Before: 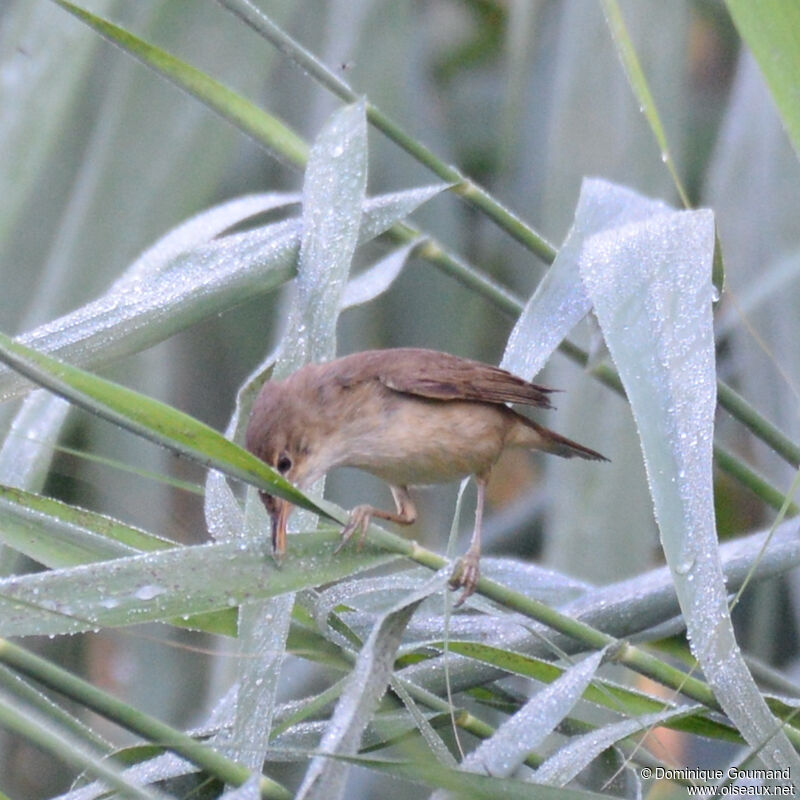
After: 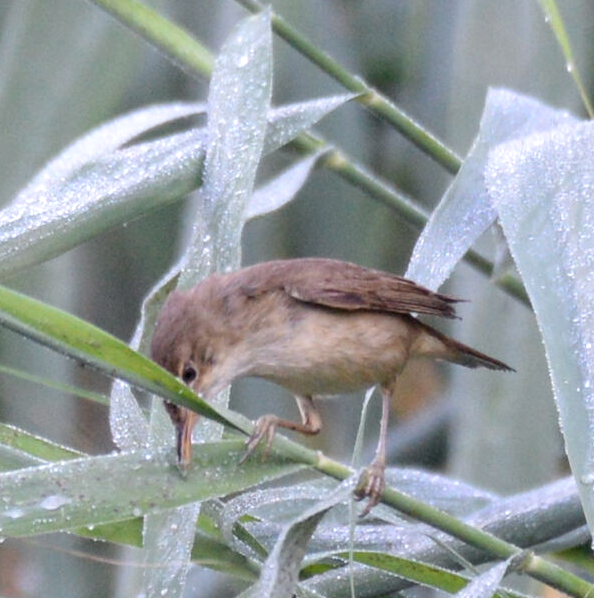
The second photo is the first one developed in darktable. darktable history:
crop and rotate: left 11.929%, top 11.331%, right 13.795%, bottom 13.851%
local contrast: on, module defaults
